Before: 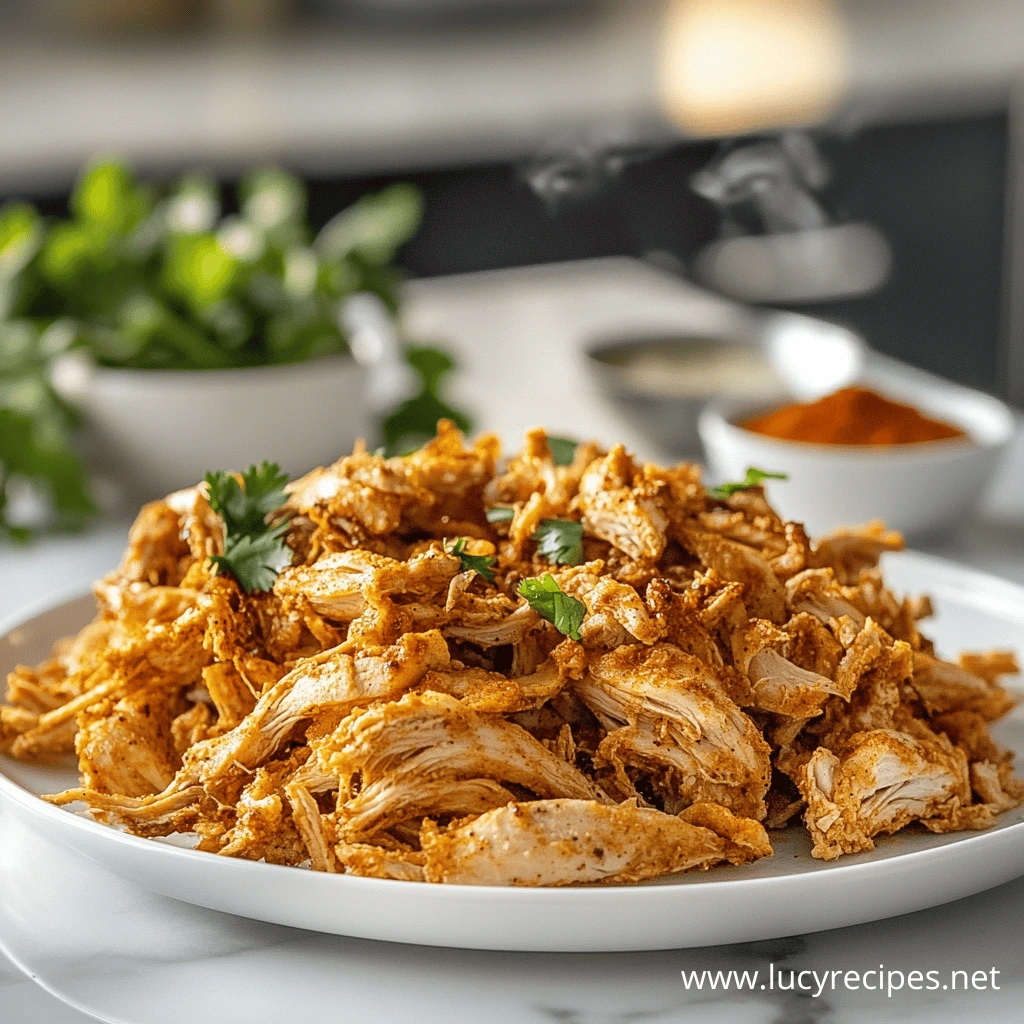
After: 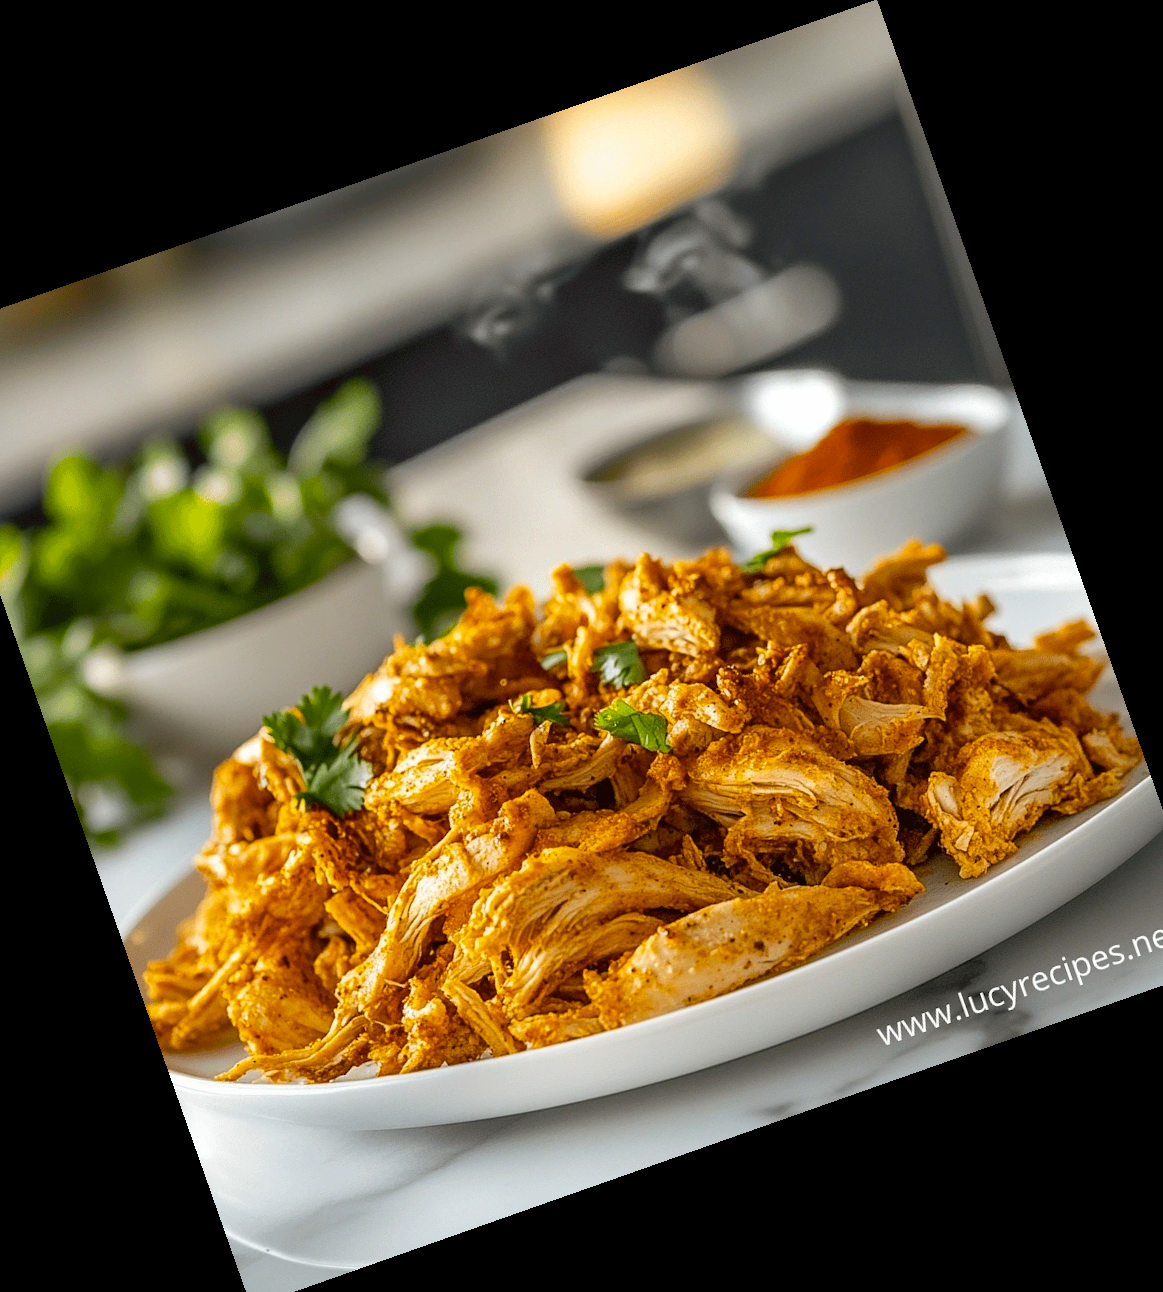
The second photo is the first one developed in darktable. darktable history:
crop and rotate: angle 19.43°, left 6.812%, right 4.125%, bottom 1.087%
color balance rgb: perceptual saturation grading › global saturation 30%, global vibrance 20%
